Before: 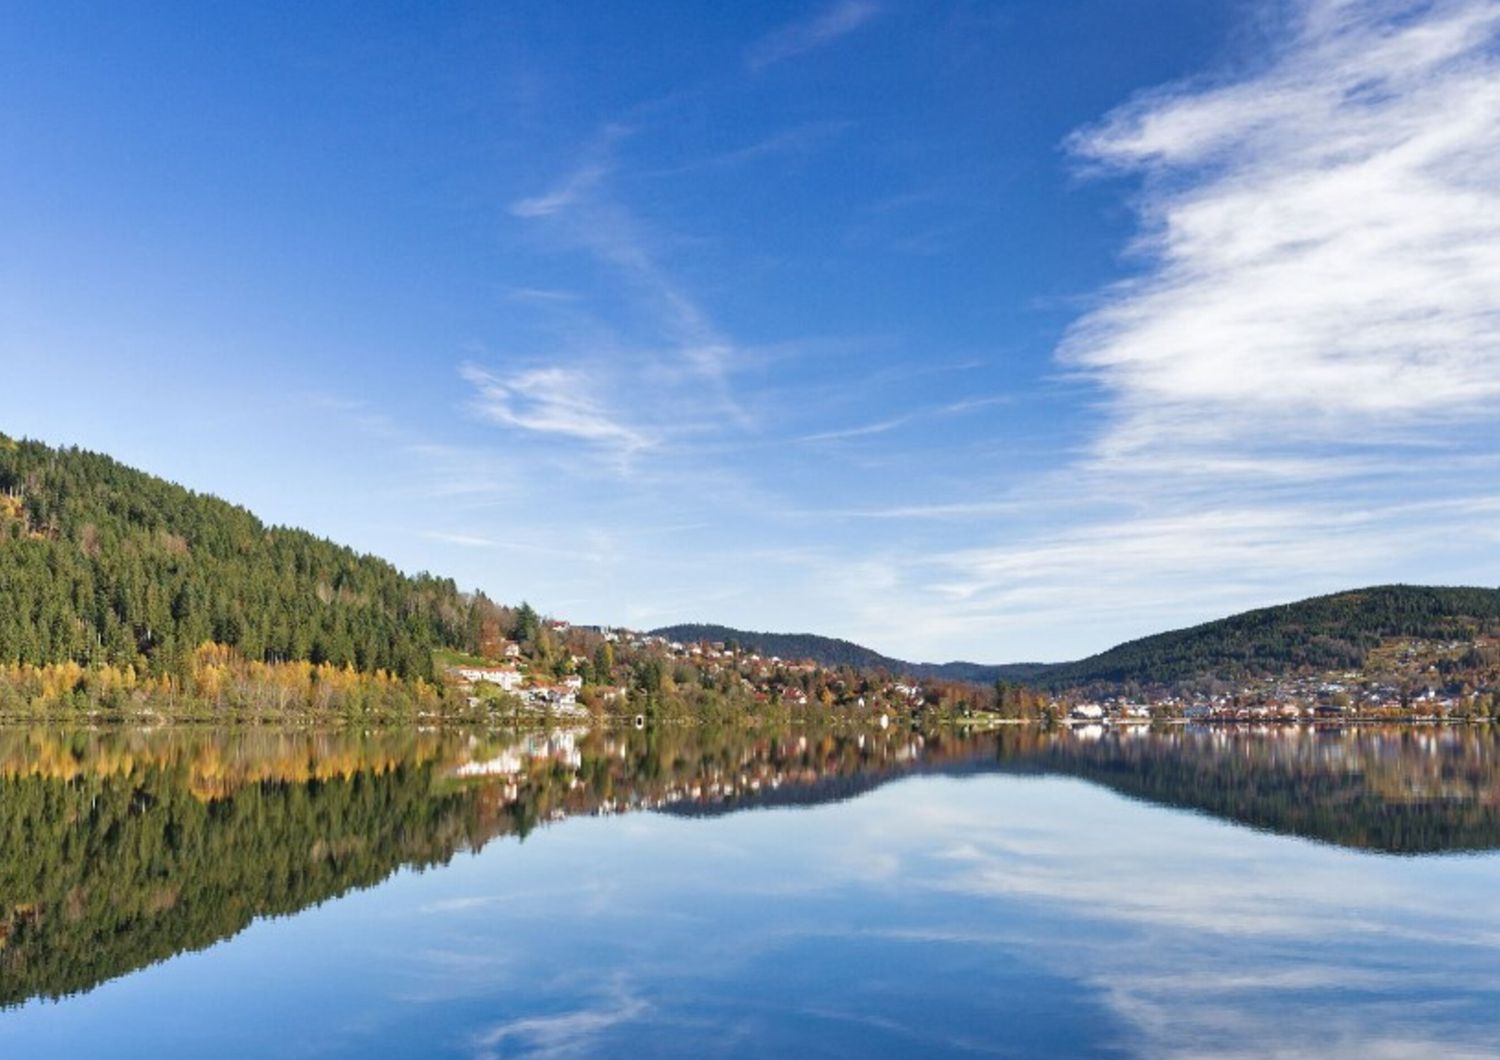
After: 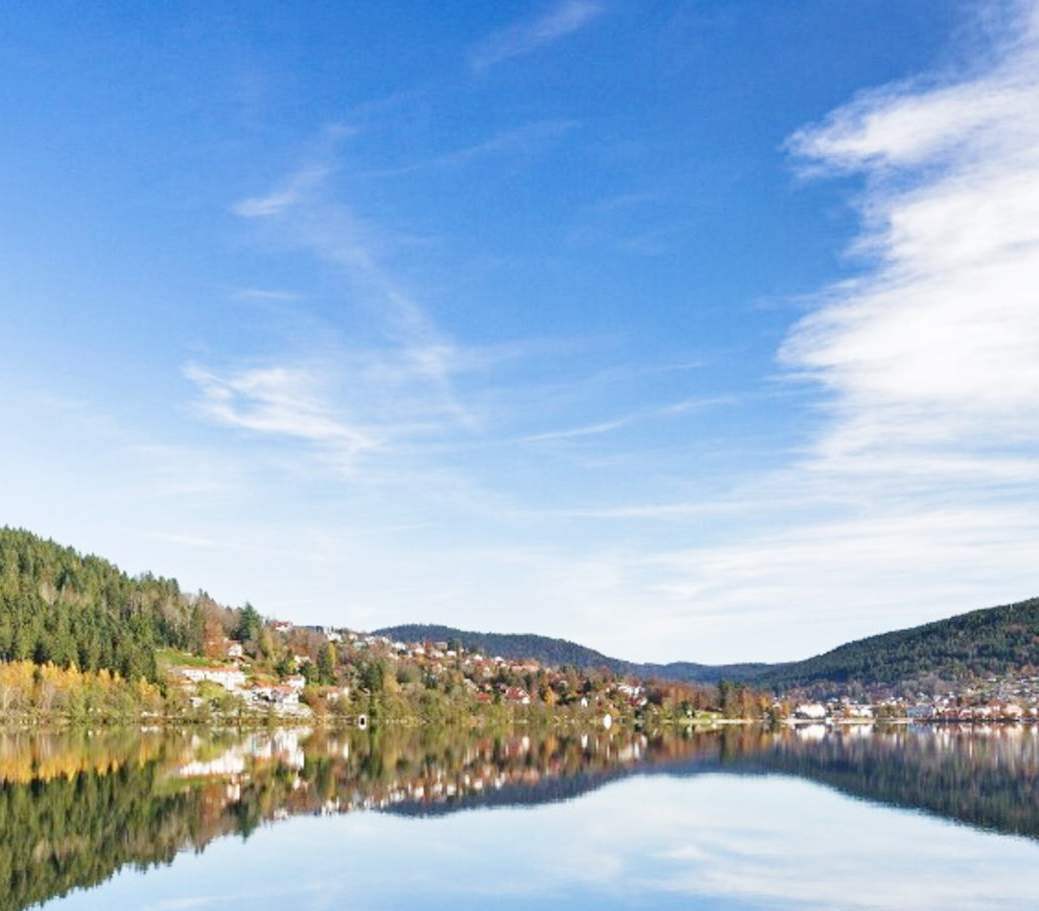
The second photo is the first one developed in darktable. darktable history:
exposure: black level correction 0.001, compensate highlight preservation false
crop: left 18.479%, right 12.2%, bottom 13.971%
base curve: curves: ch0 [(0, 0) (0.204, 0.334) (0.55, 0.733) (1, 1)], preserve colors none
